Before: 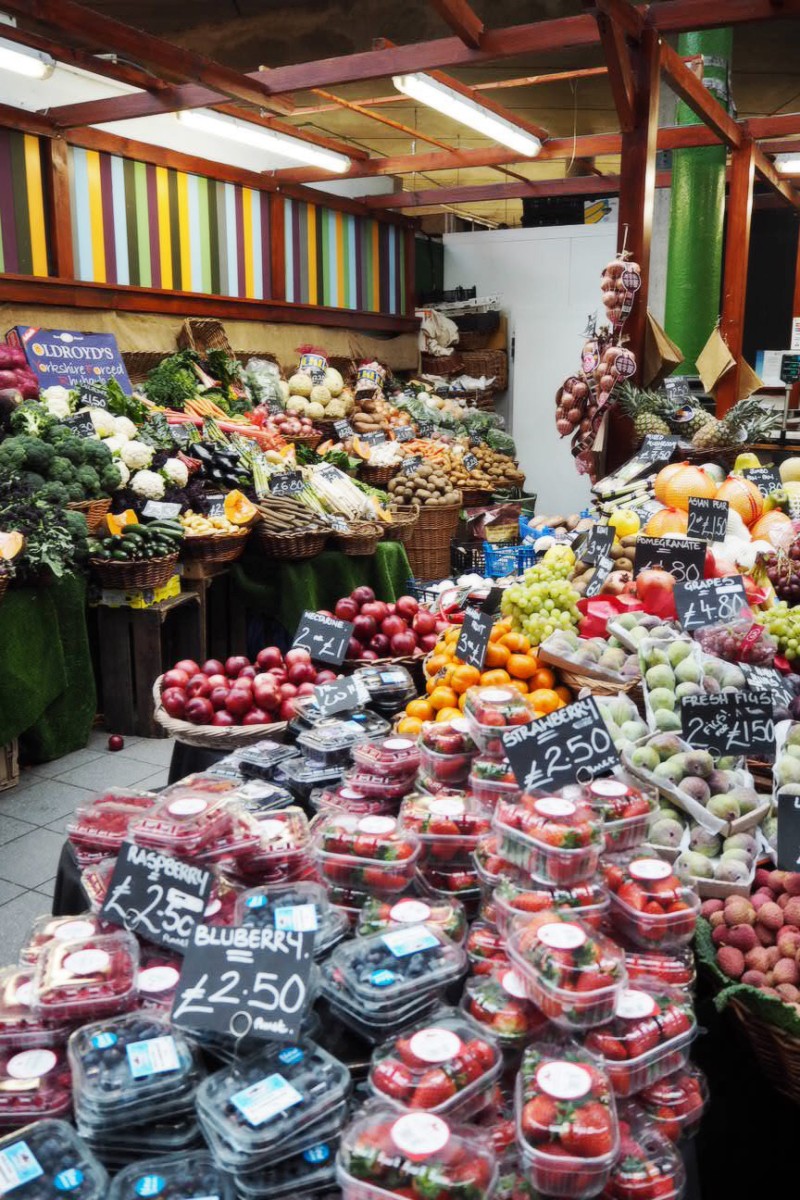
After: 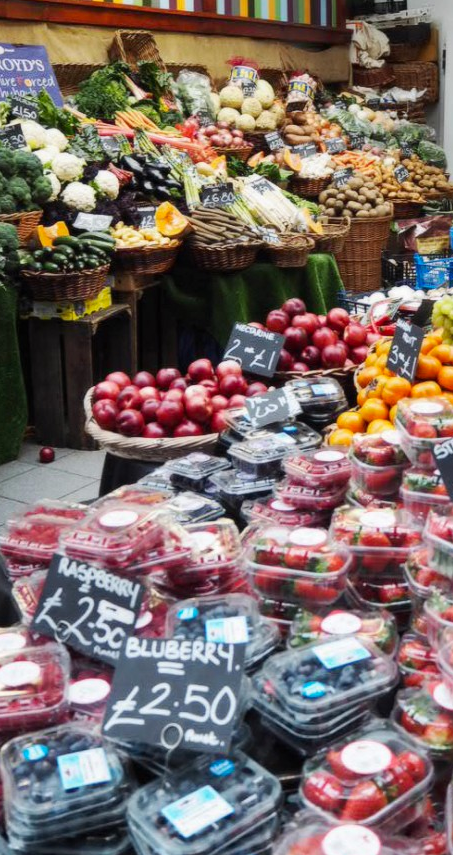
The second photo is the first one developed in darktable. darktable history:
color correction: highlights b* 0.006, saturation 1.07
crop: left 8.718%, top 24.061%, right 34.616%, bottom 4.633%
